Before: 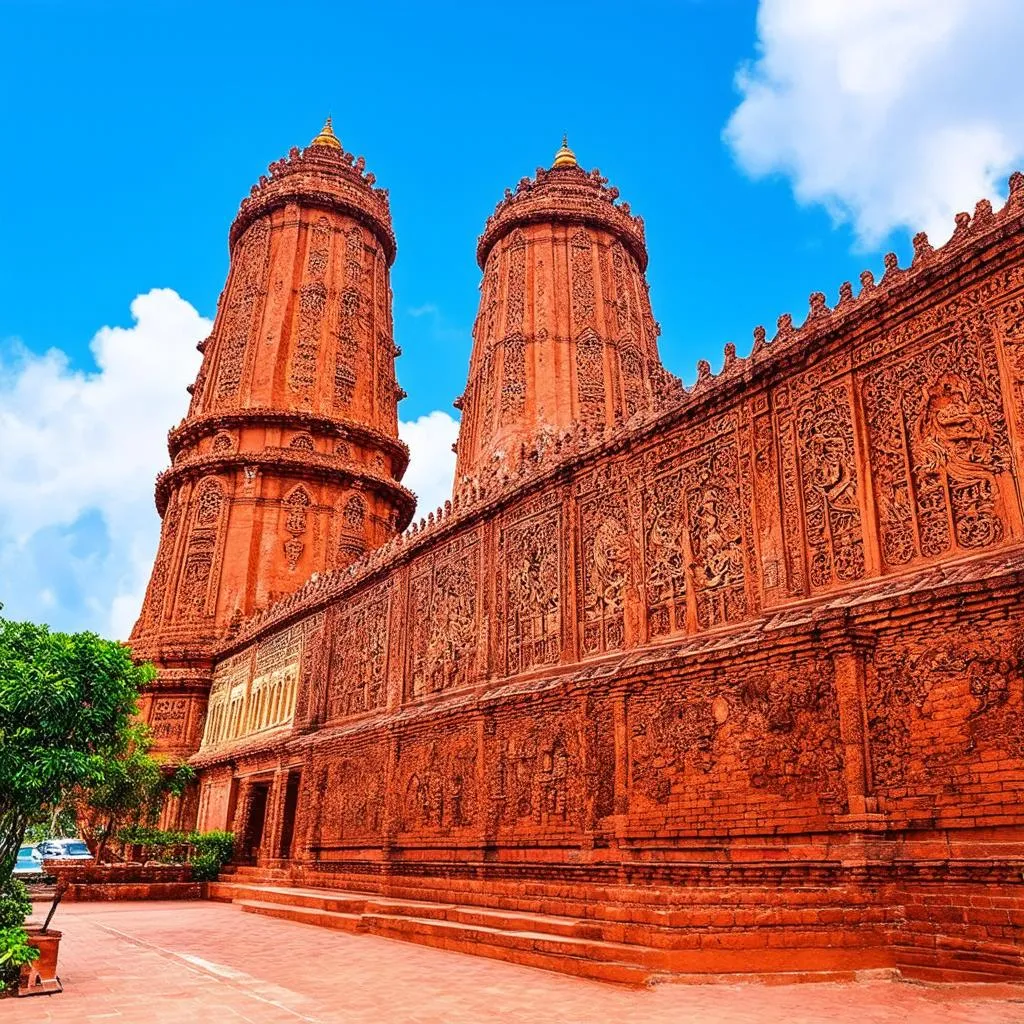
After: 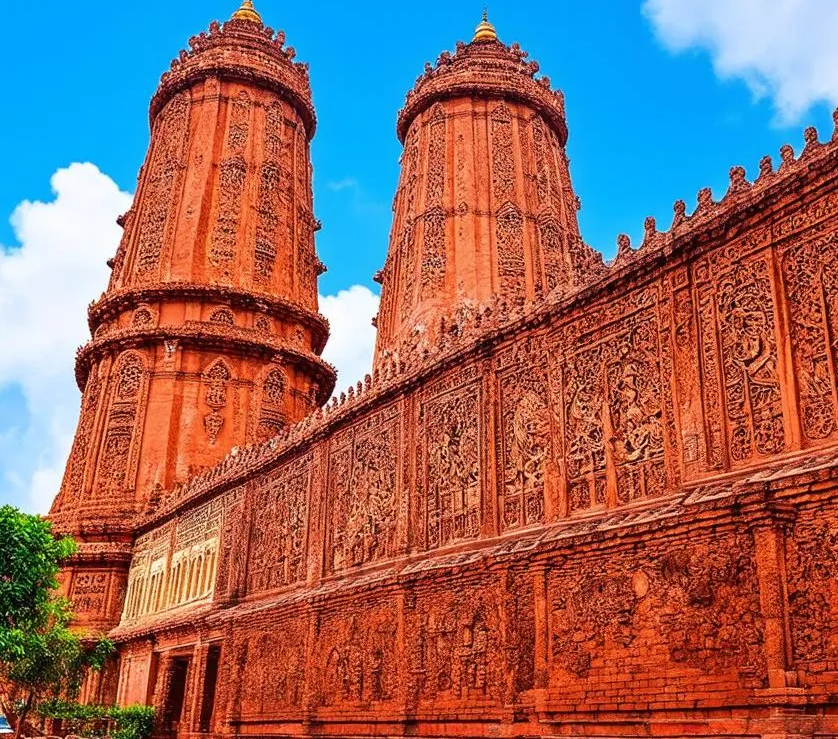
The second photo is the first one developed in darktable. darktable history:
crop: left 7.87%, top 12.322%, right 10.245%, bottom 15.444%
